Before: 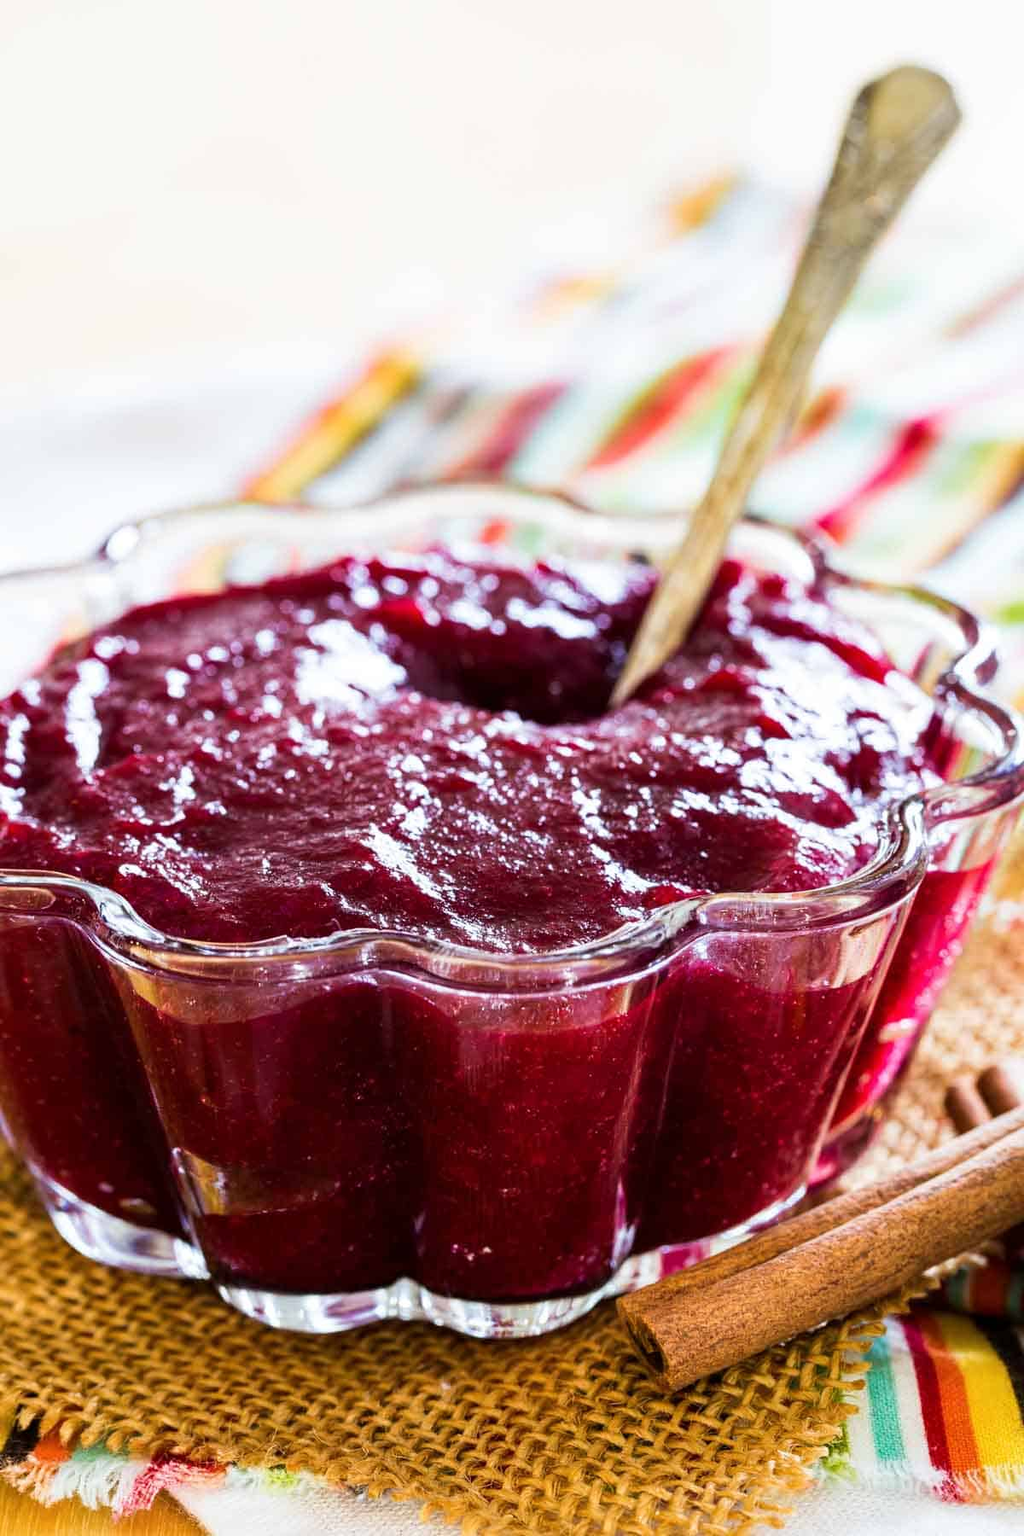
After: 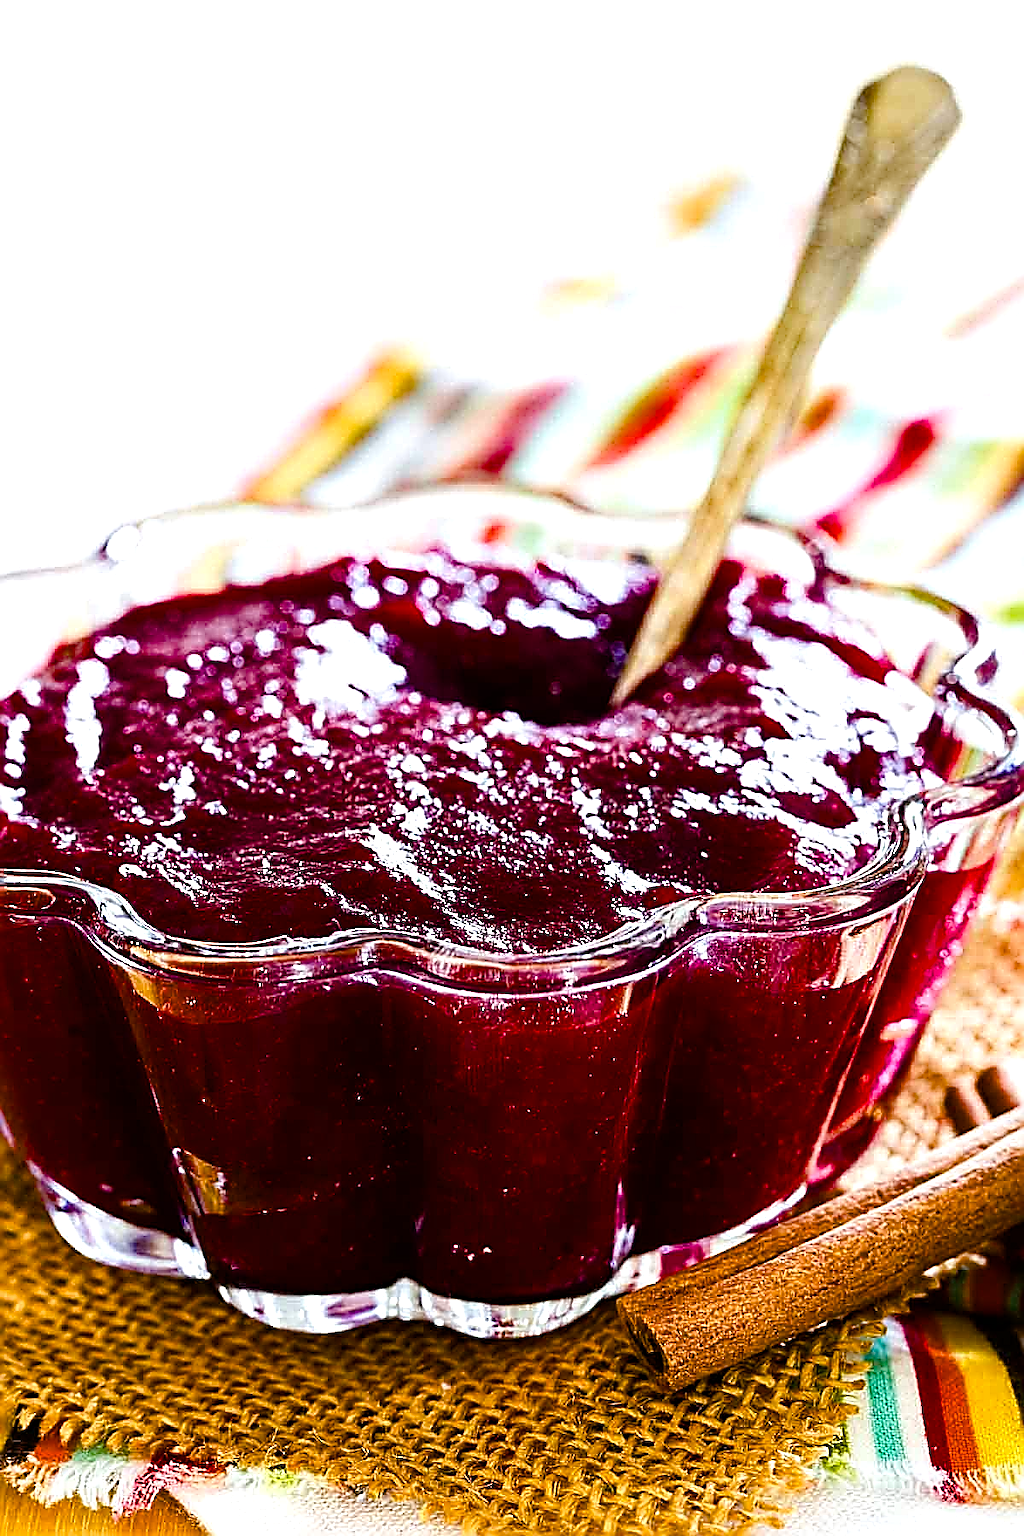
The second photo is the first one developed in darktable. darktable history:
color balance rgb: power › chroma 0.262%, power › hue 62.3°, linear chroma grading › global chroma 0.497%, perceptual saturation grading › global saturation 27.416%, perceptual saturation grading › highlights -28.038%, perceptual saturation grading › mid-tones 15.813%, perceptual saturation grading › shadows 33.69%, perceptual brilliance grading › mid-tones 9.527%, perceptual brilliance grading › shadows 15.678%, global vibrance 9.422%, contrast 14.898%, saturation formula JzAzBz (2021)
sharpen: amount 1.866
